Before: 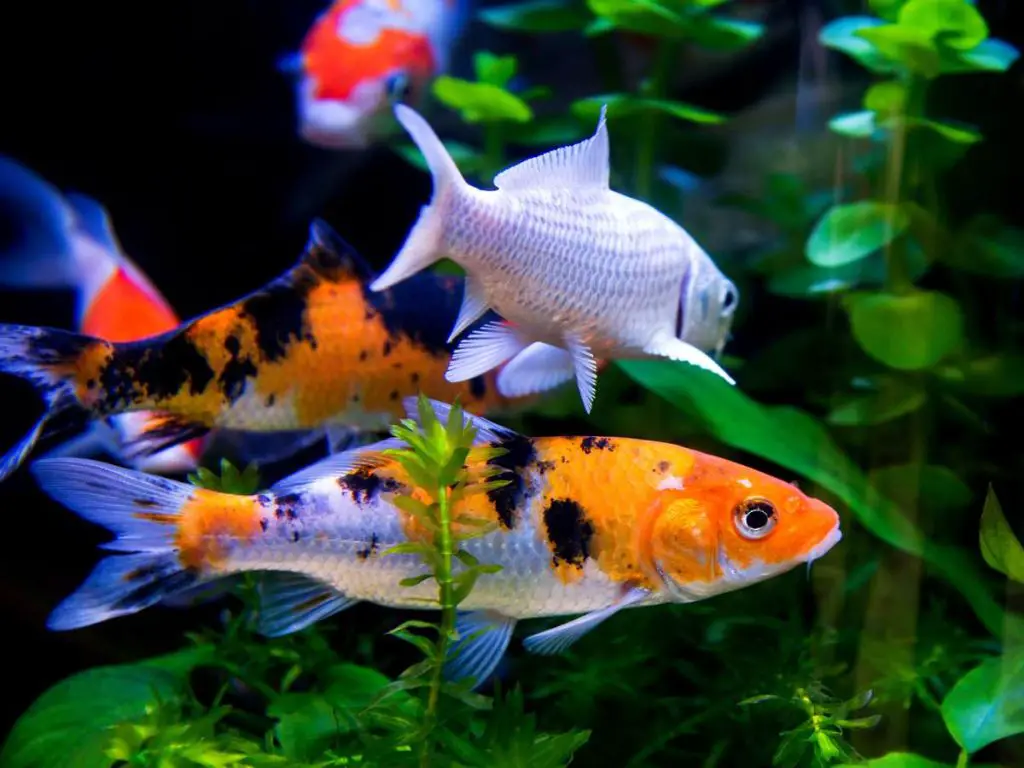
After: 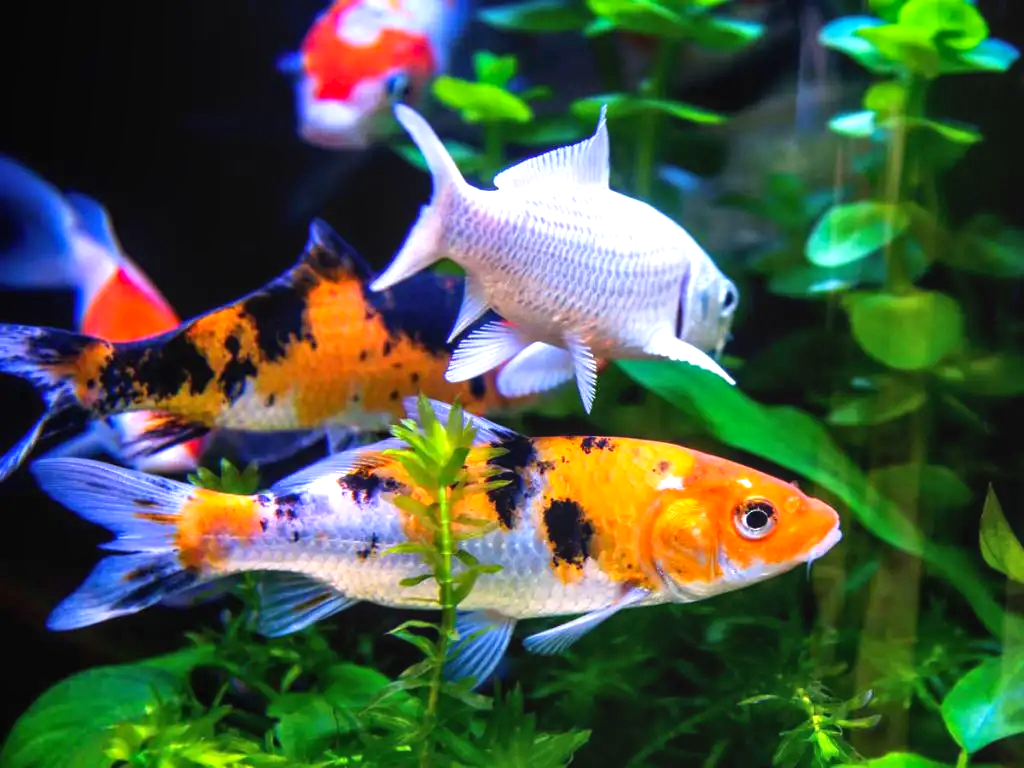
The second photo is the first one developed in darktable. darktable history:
exposure: black level correction -0.001, exposure 0.9 EV, compensate exposure bias true, compensate highlight preservation false
local contrast: detail 110%
